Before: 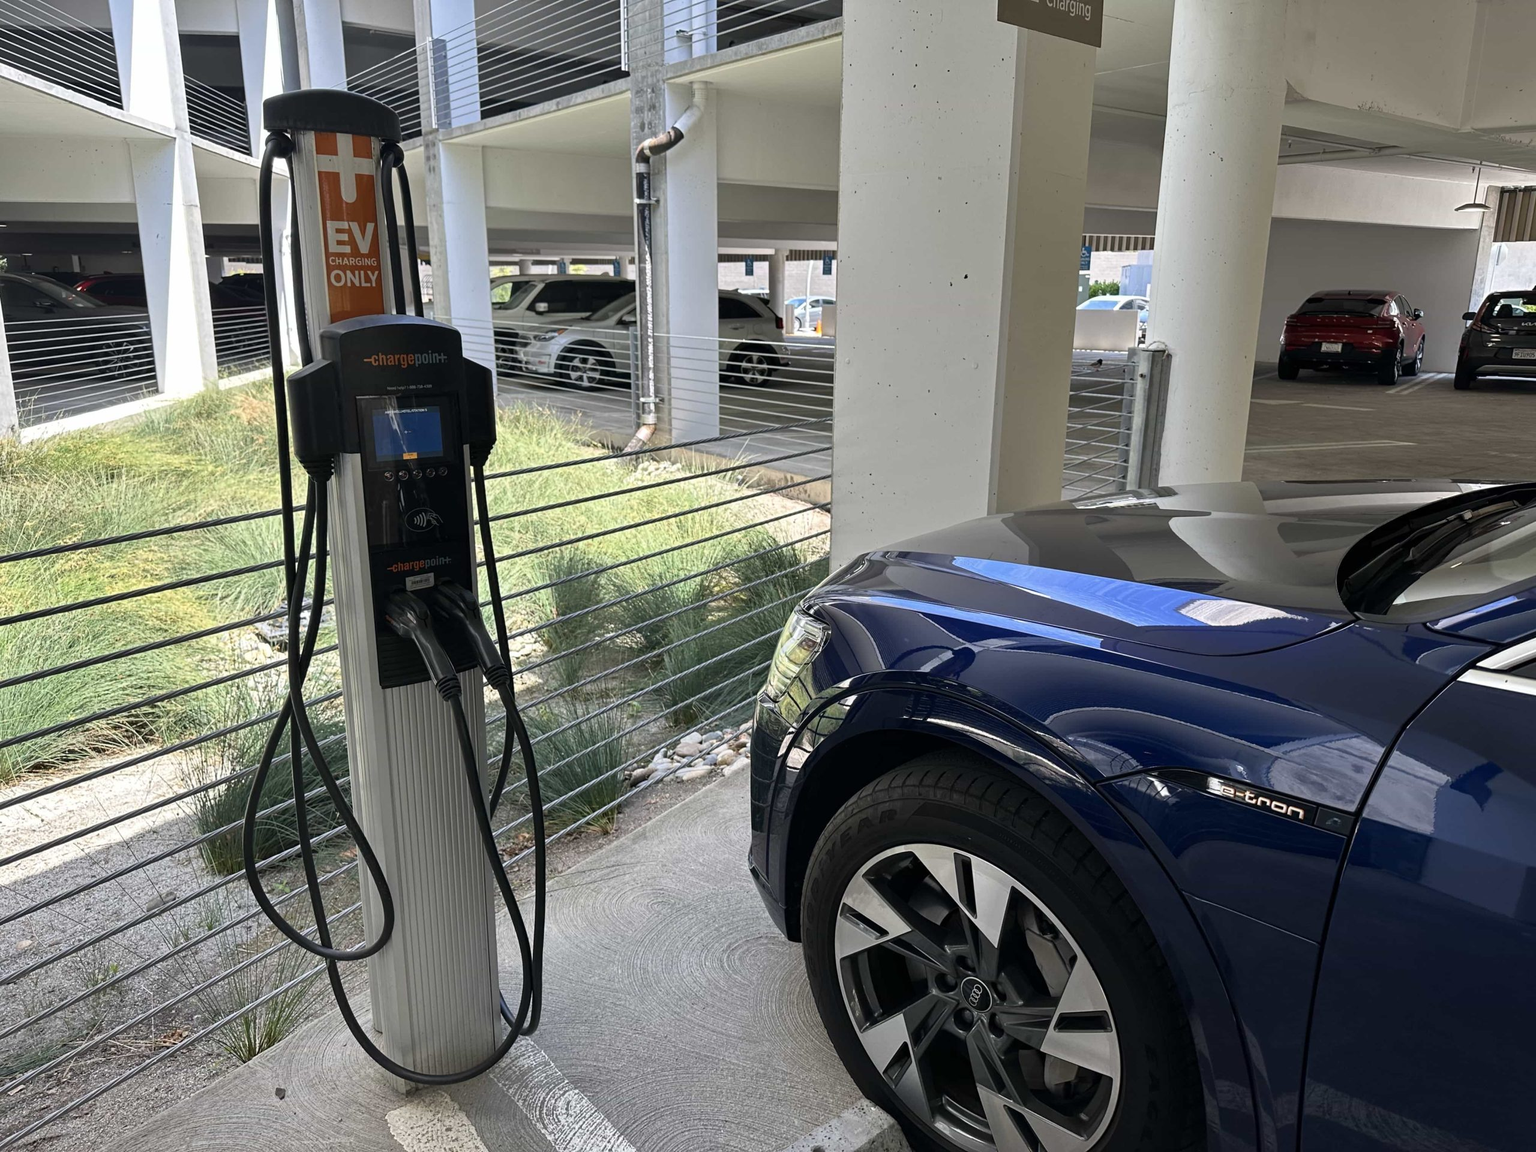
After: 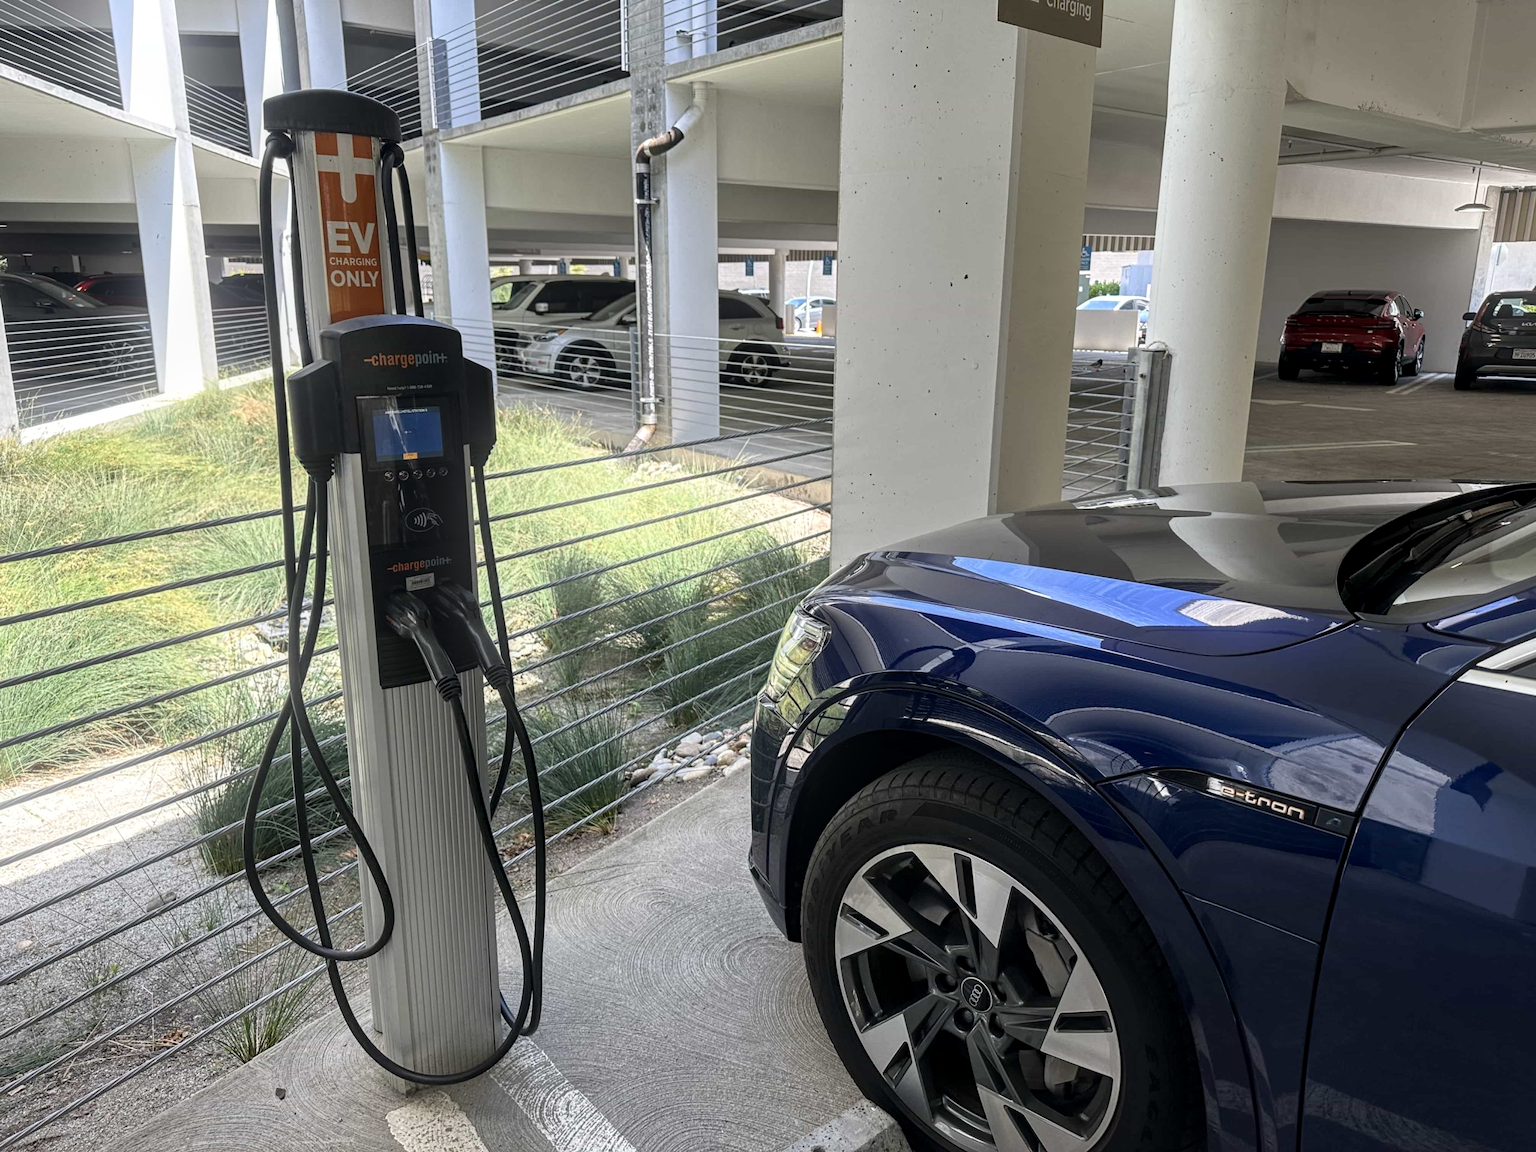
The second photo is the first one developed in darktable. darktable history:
local contrast: on, module defaults
bloom: size 16%, threshold 98%, strength 20%
